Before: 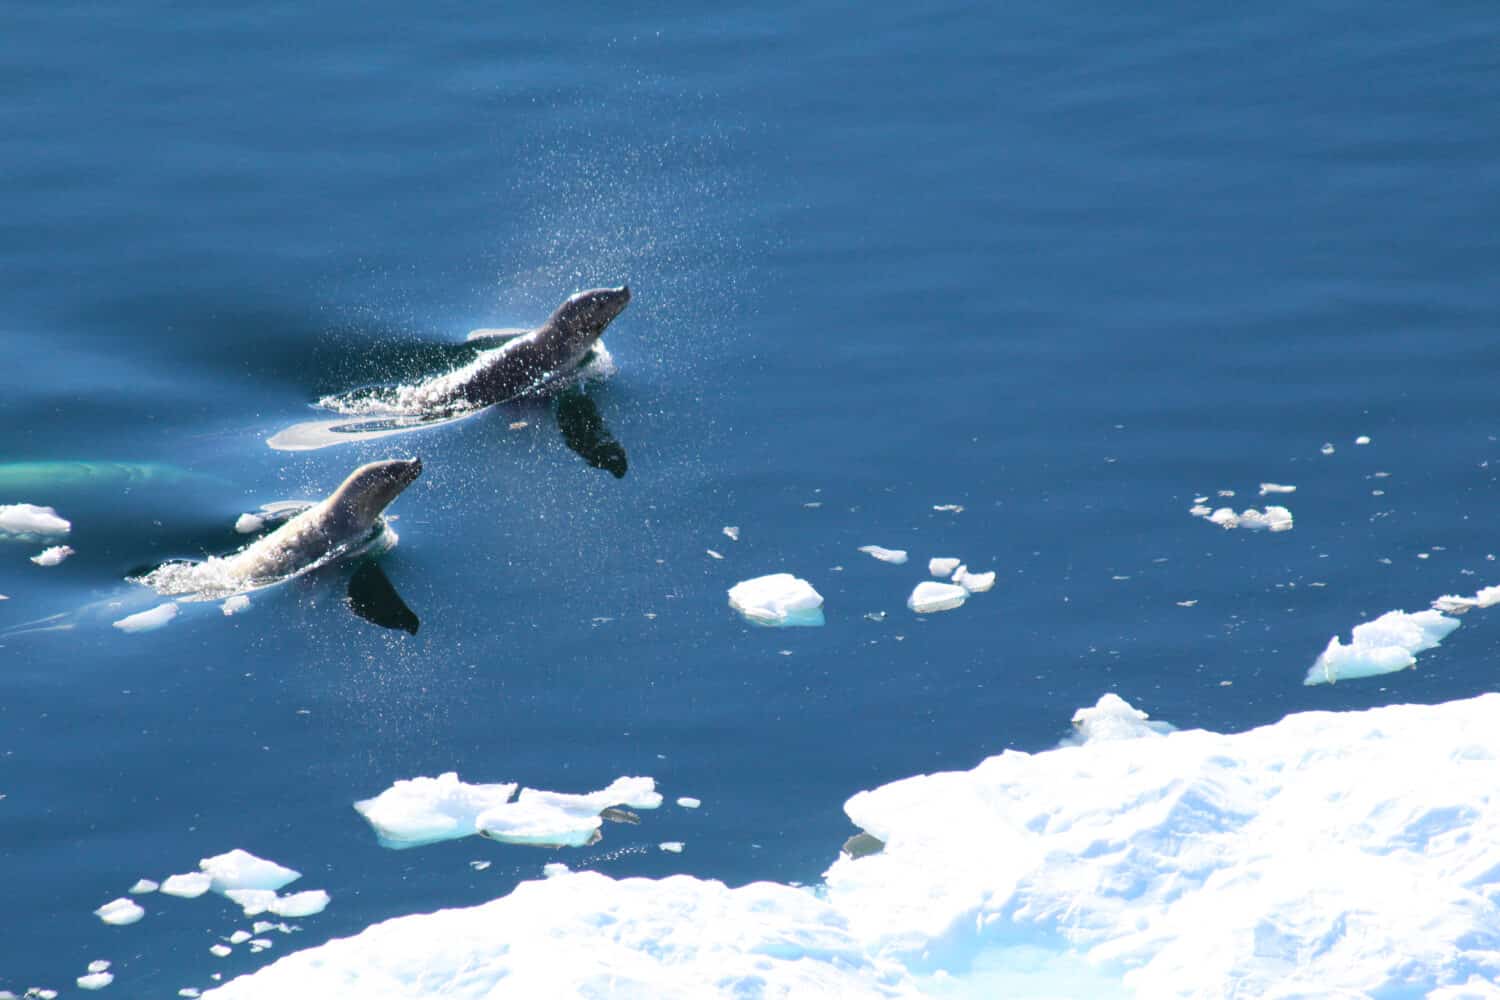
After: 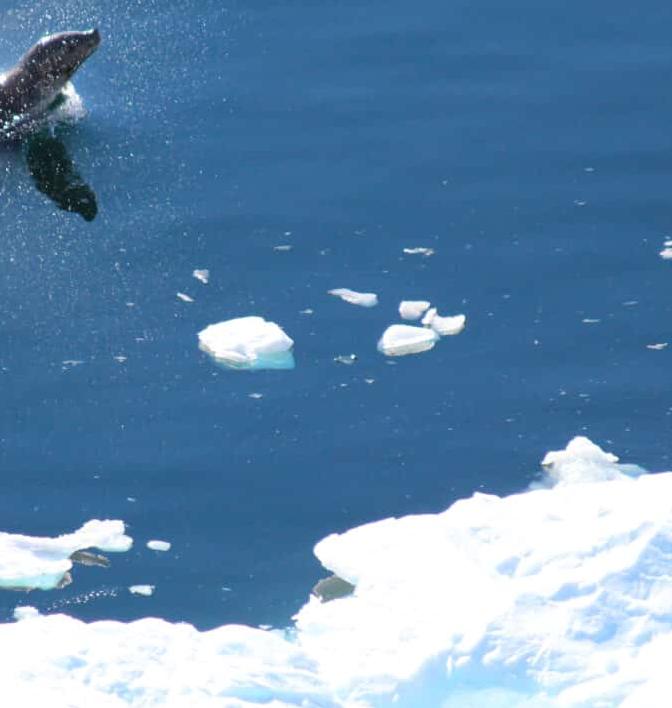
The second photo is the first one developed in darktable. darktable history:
tone equalizer: edges refinement/feathering 500, mask exposure compensation -1.57 EV, preserve details no
crop: left 35.367%, top 25.791%, right 19.773%, bottom 3.402%
